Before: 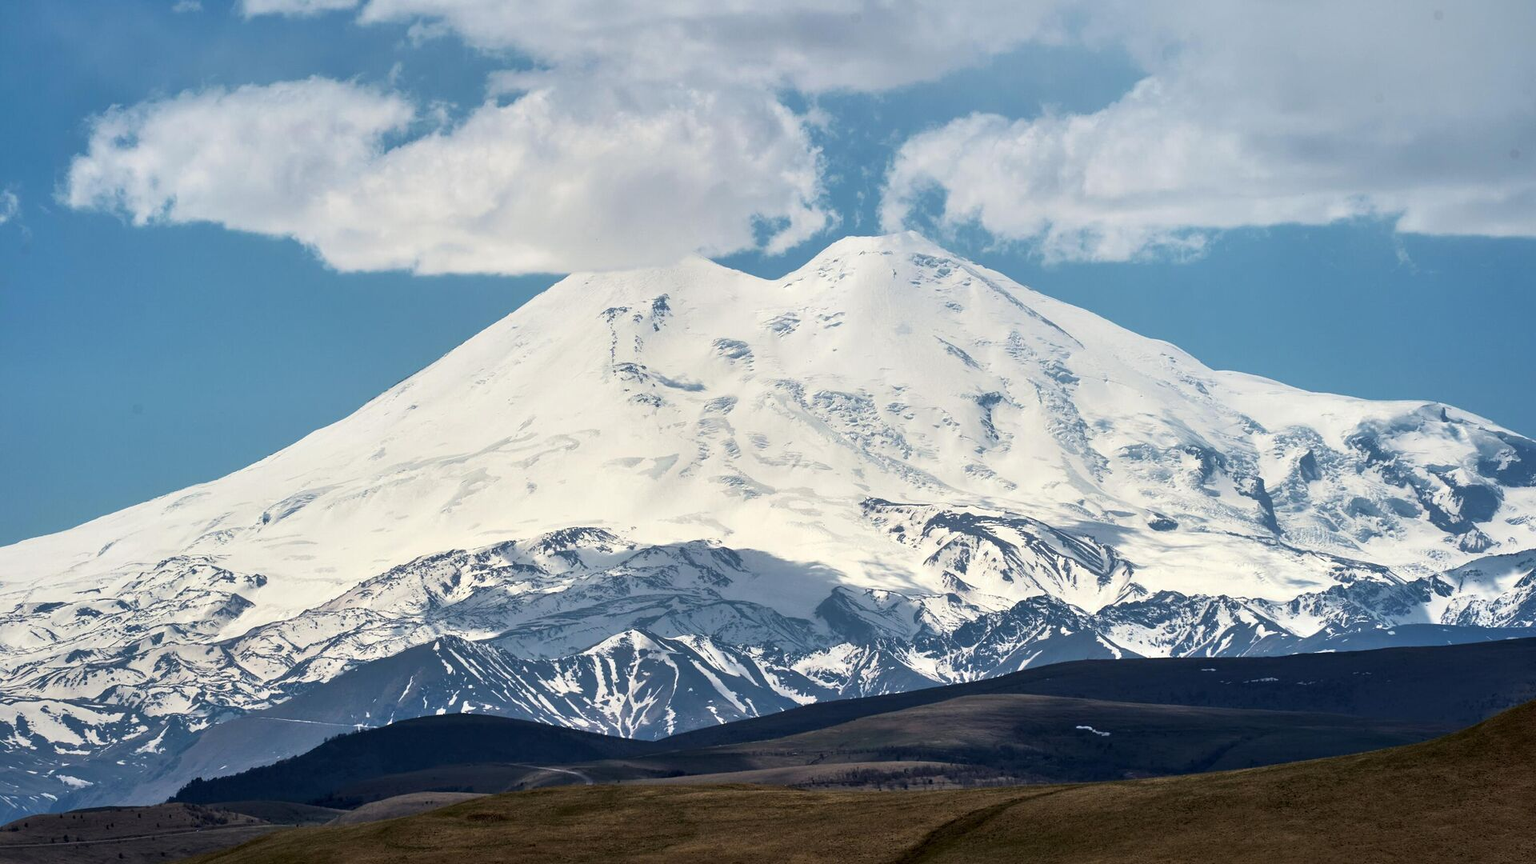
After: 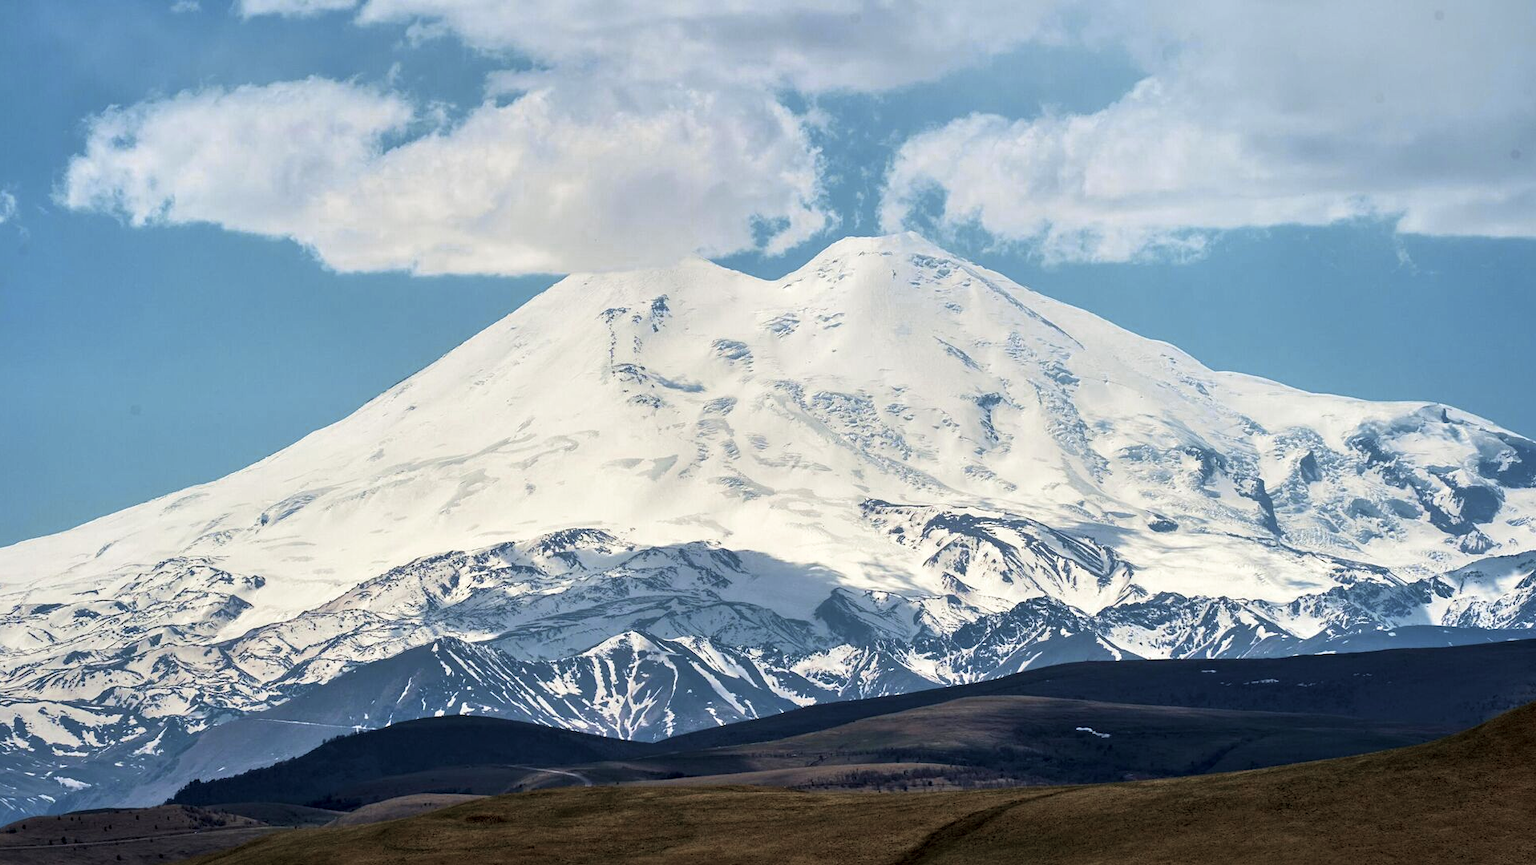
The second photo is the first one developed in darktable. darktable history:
velvia: strength 37.26%
crop: left 0.168%
color zones: curves: ch0 [(0, 0.5) (0.125, 0.4) (0.25, 0.5) (0.375, 0.4) (0.5, 0.4) (0.625, 0.6) (0.75, 0.6) (0.875, 0.5)]; ch1 [(0, 0.35) (0.125, 0.45) (0.25, 0.35) (0.375, 0.35) (0.5, 0.35) (0.625, 0.35) (0.75, 0.45) (0.875, 0.35)]; ch2 [(0, 0.6) (0.125, 0.5) (0.25, 0.5) (0.375, 0.6) (0.5, 0.6) (0.625, 0.5) (0.75, 0.5) (0.875, 0.5)]
local contrast: highlights 100%, shadows 102%, detail 120%, midtone range 0.2
